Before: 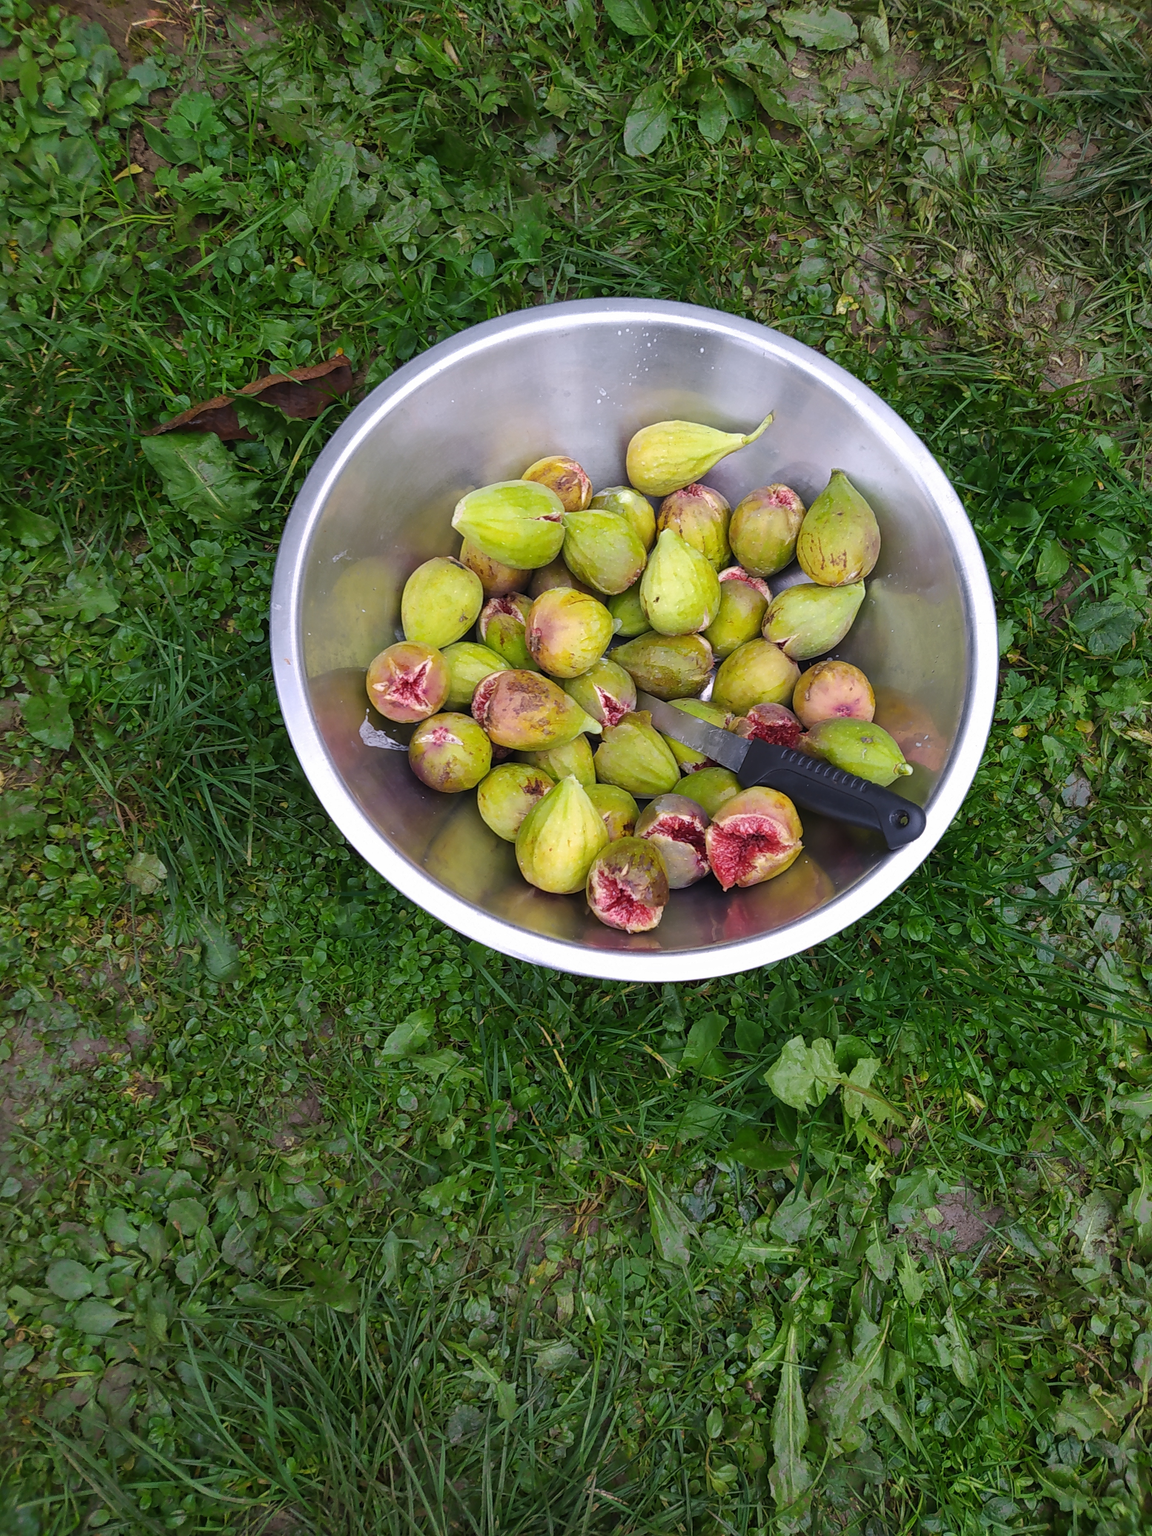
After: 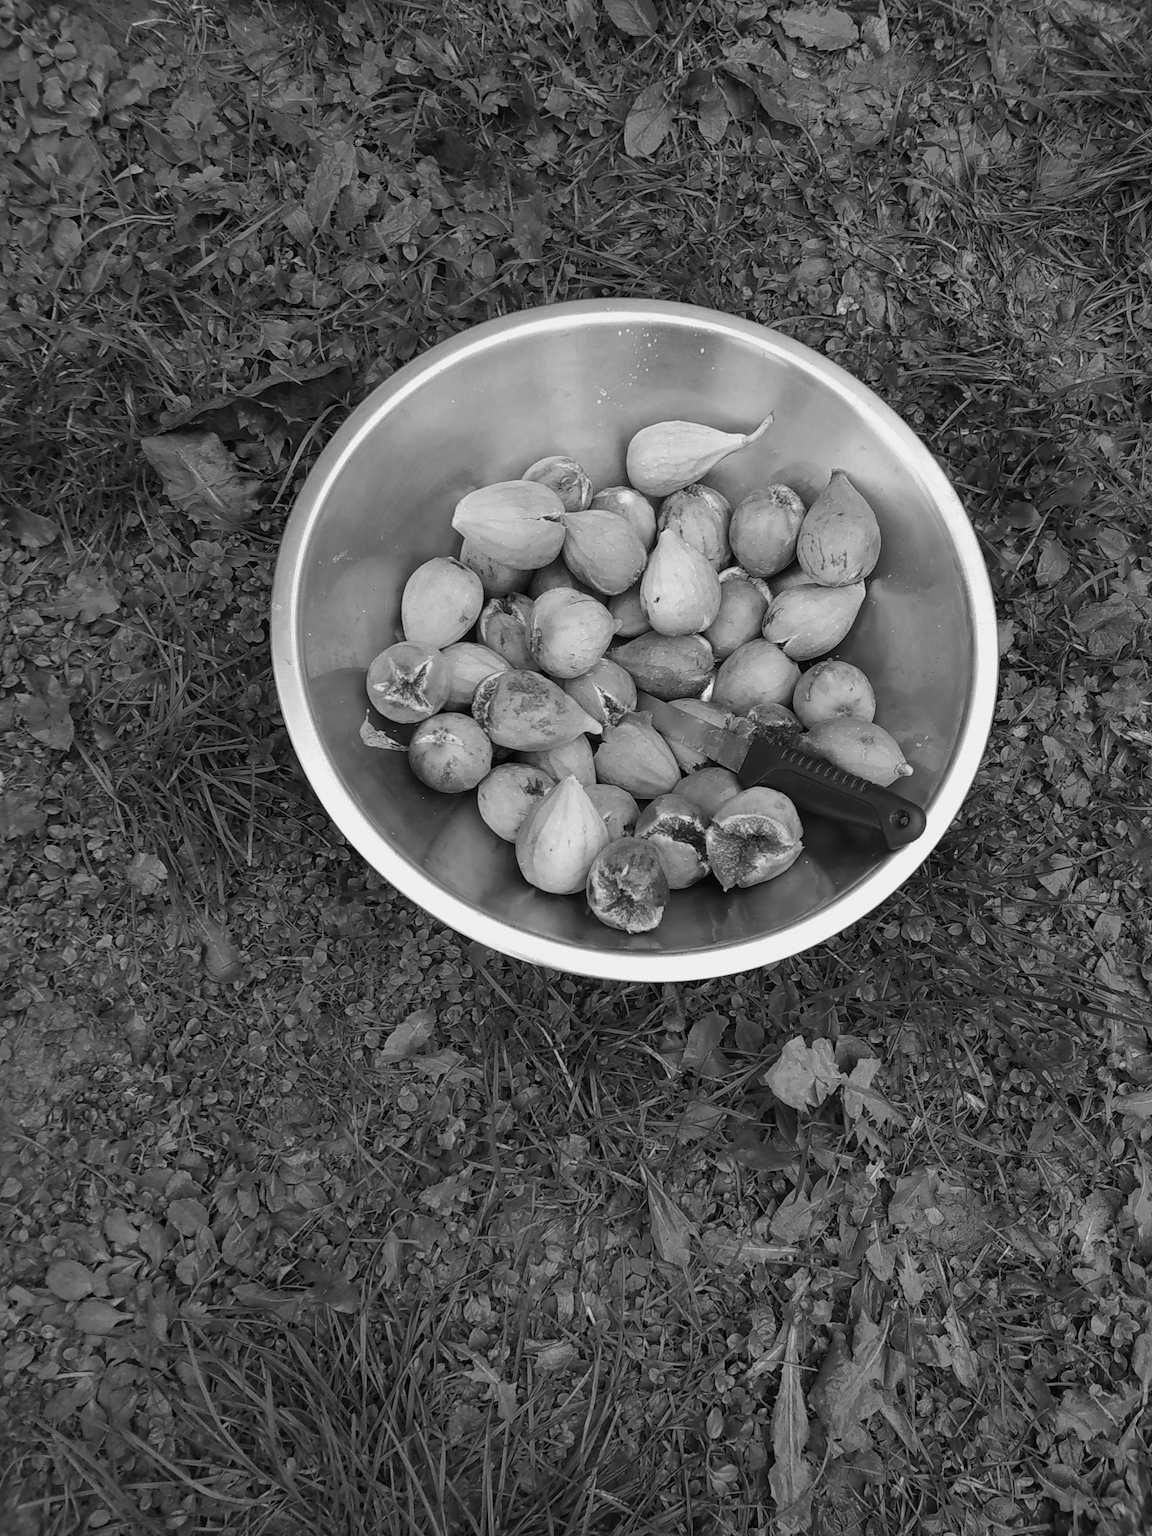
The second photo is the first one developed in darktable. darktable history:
monochrome: on, module defaults
exposure: black level correction 0.001, exposure -0.2 EV, compensate highlight preservation false
